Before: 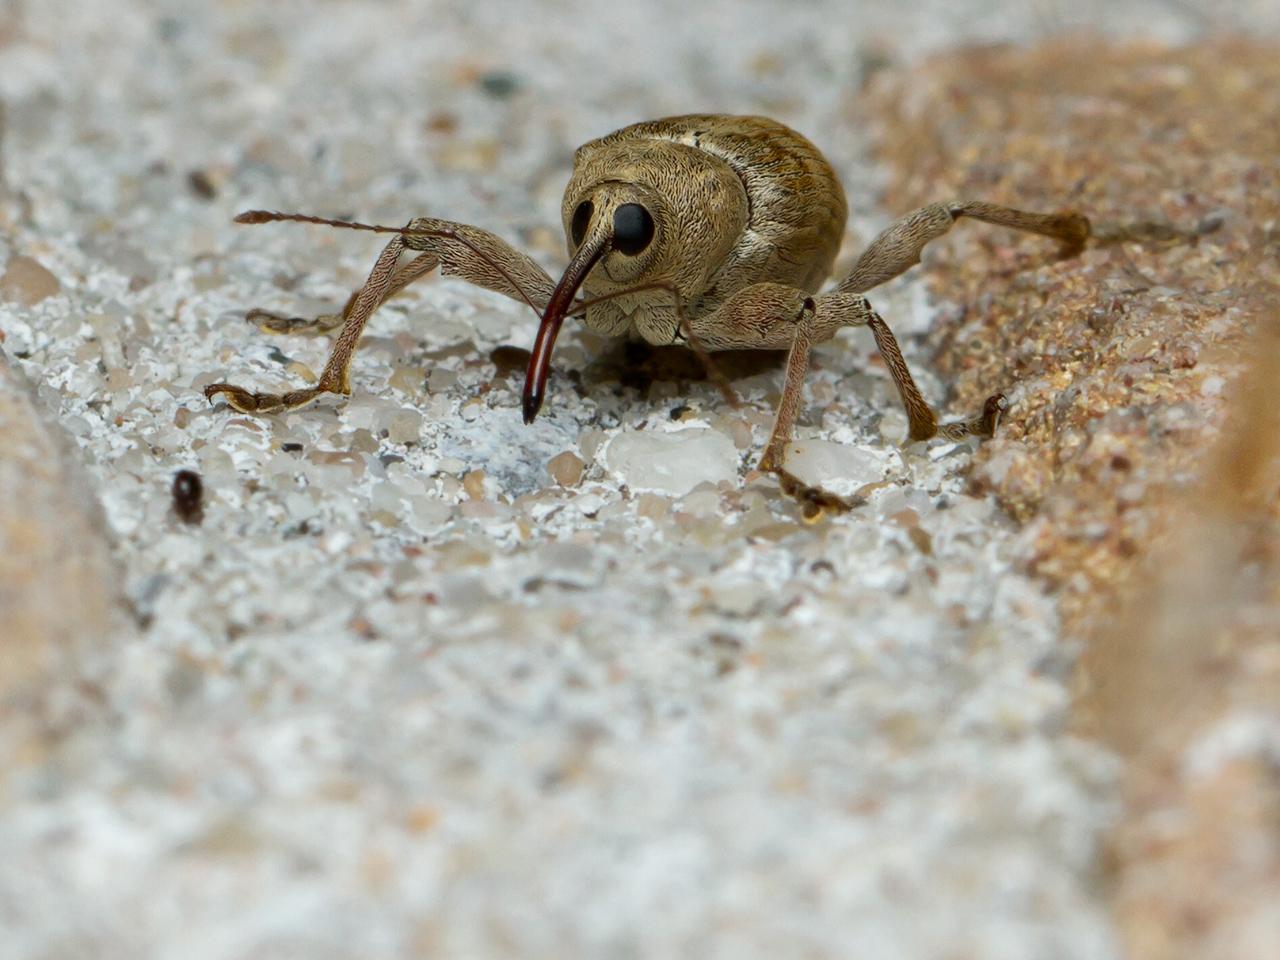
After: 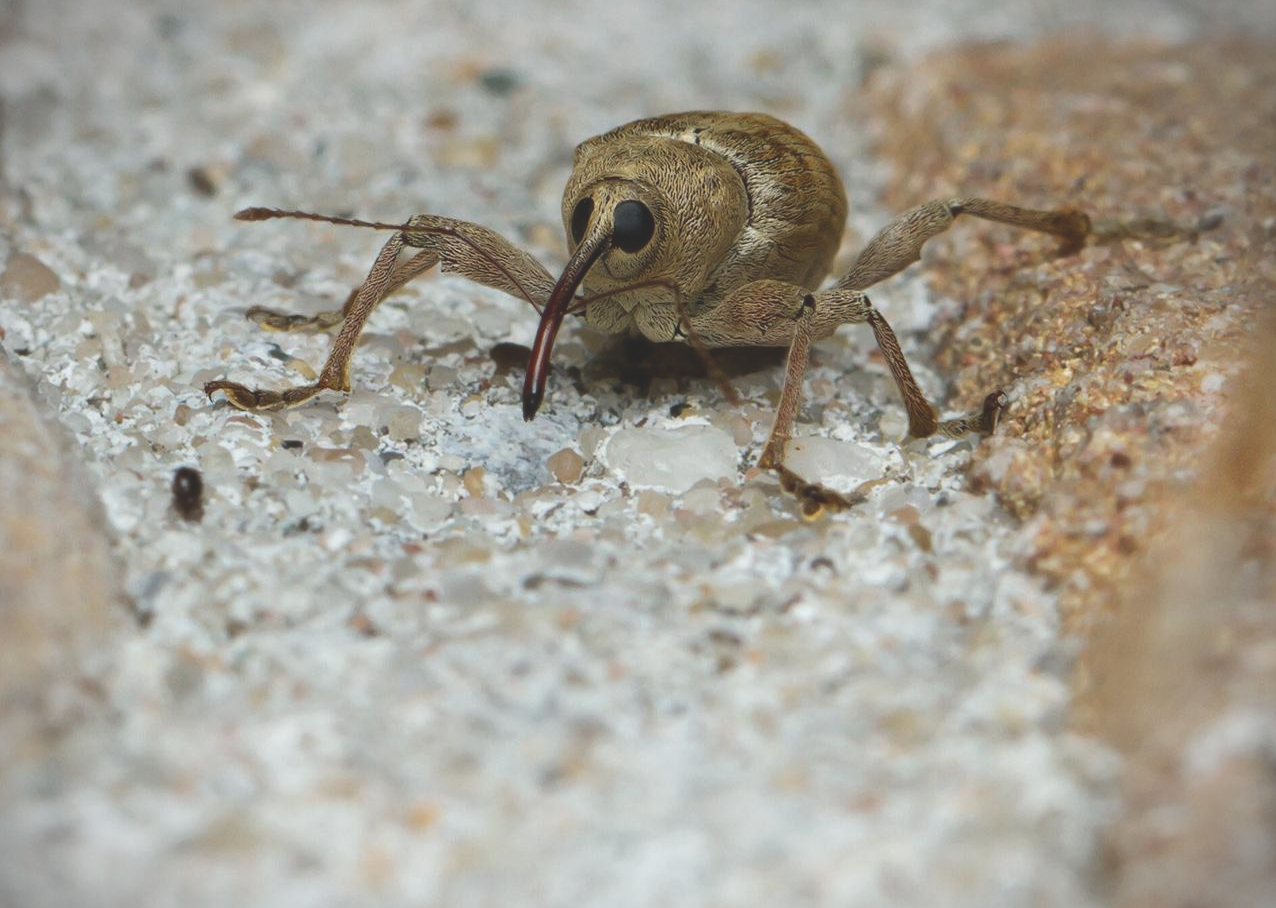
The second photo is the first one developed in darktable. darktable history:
crop: top 0.347%, right 0.254%, bottom 5.028%
exposure: black level correction -0.021, exposure -0.036 EV, compensate highlight preservation false
vignetting: fall-off start 89.37%, fall-off radius 44.1%, width/height ratio 1.168
